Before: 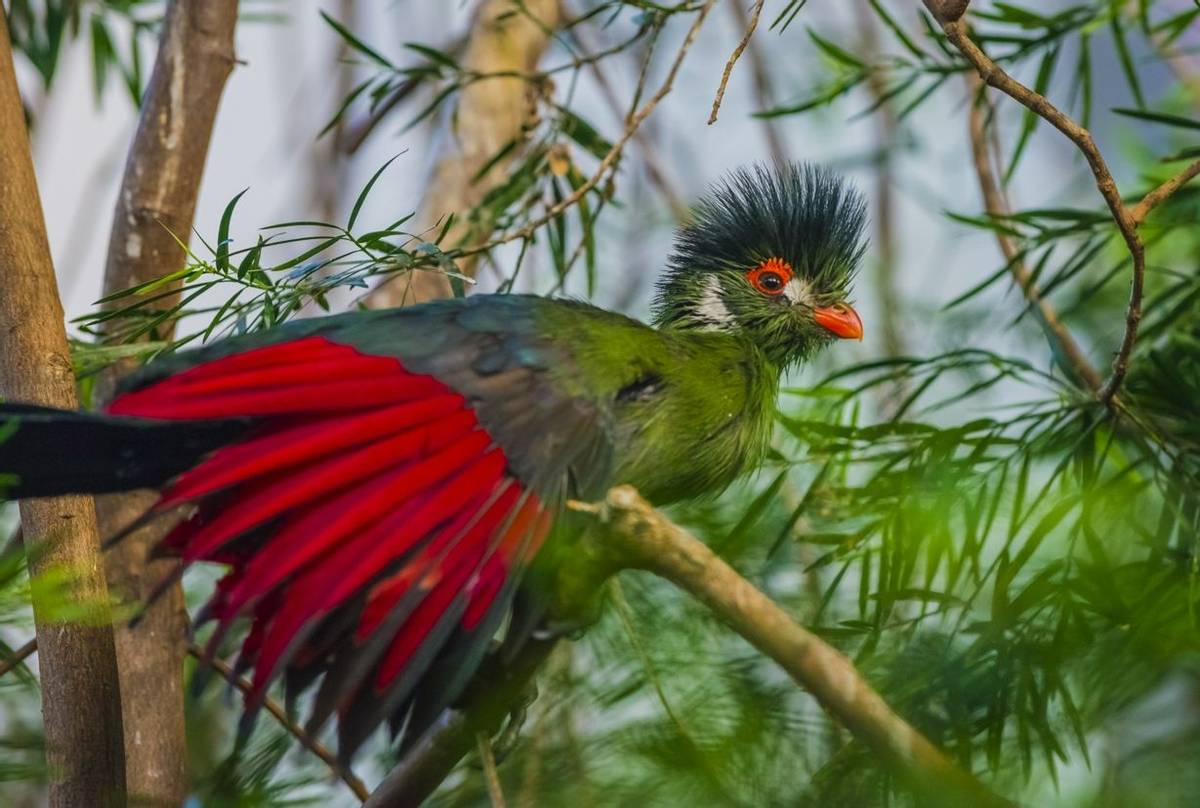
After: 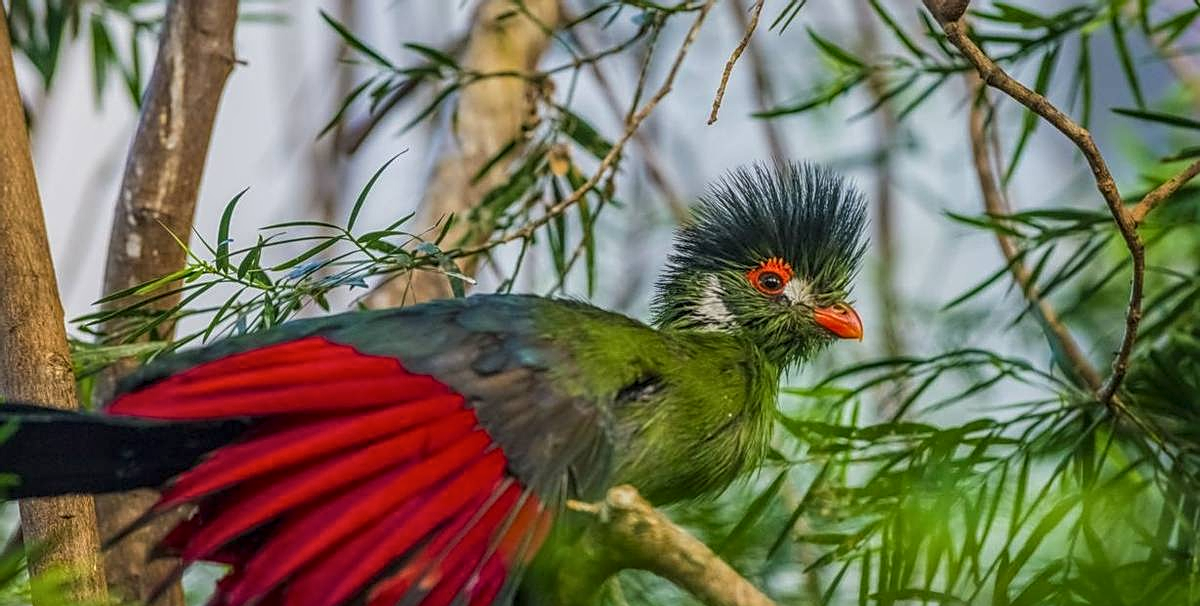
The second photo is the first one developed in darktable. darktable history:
sharpen: on, module defaults
crop: bottom 24.967%
levels: mode automatic
local contrast: highlights 0%, shadows 0%, detail 133%
